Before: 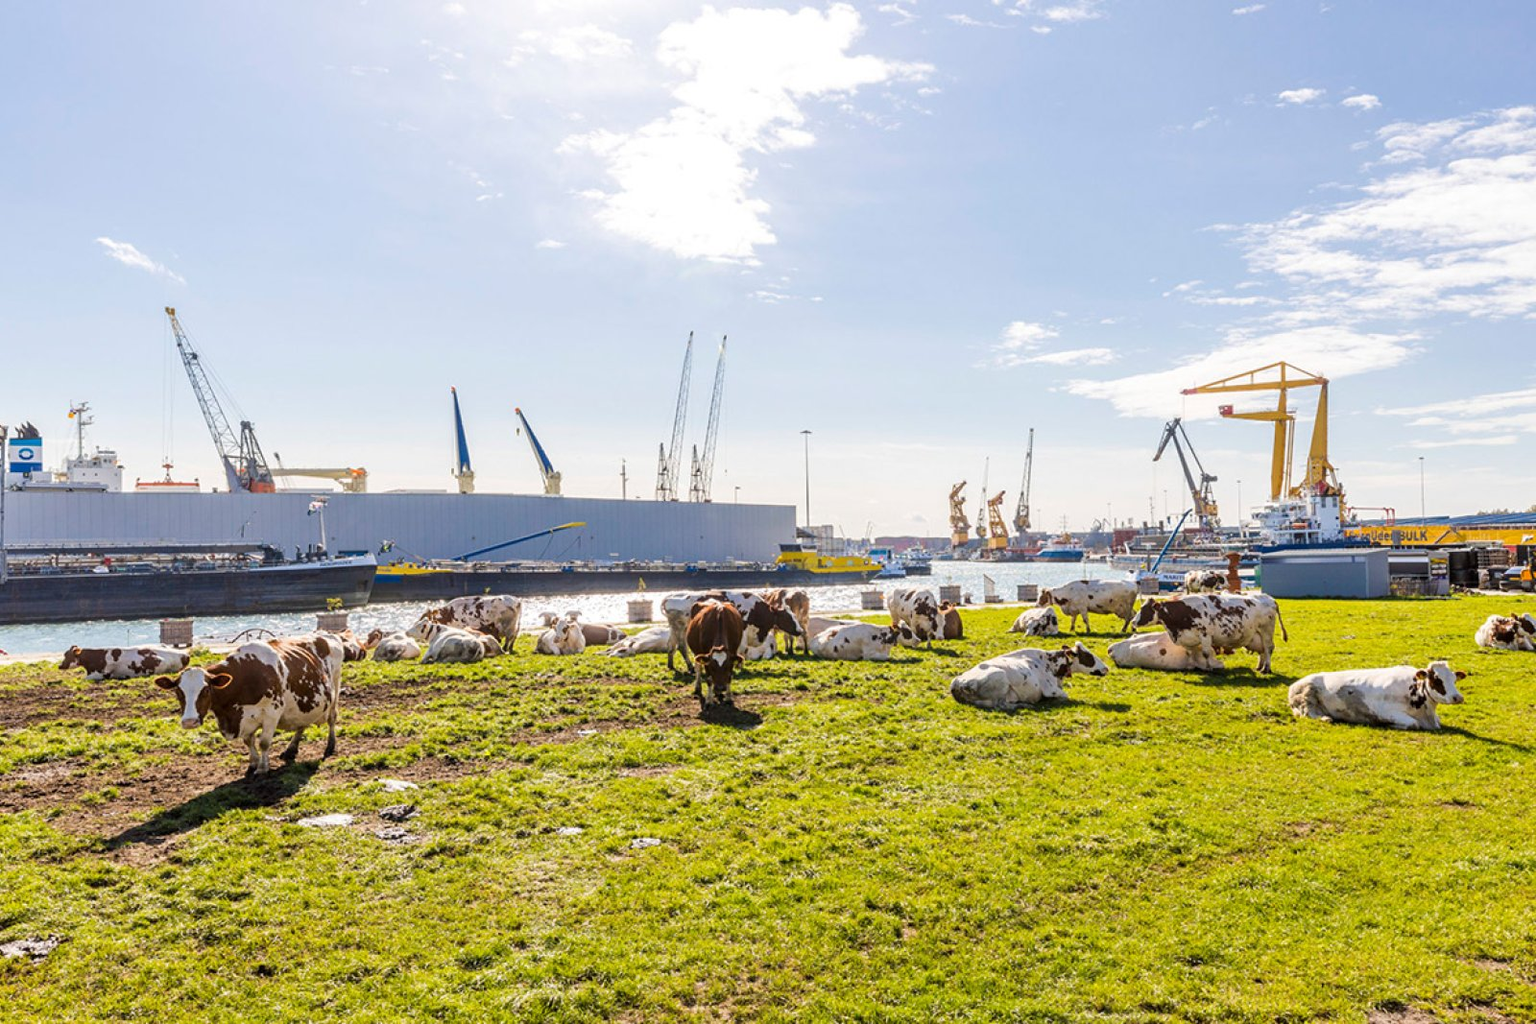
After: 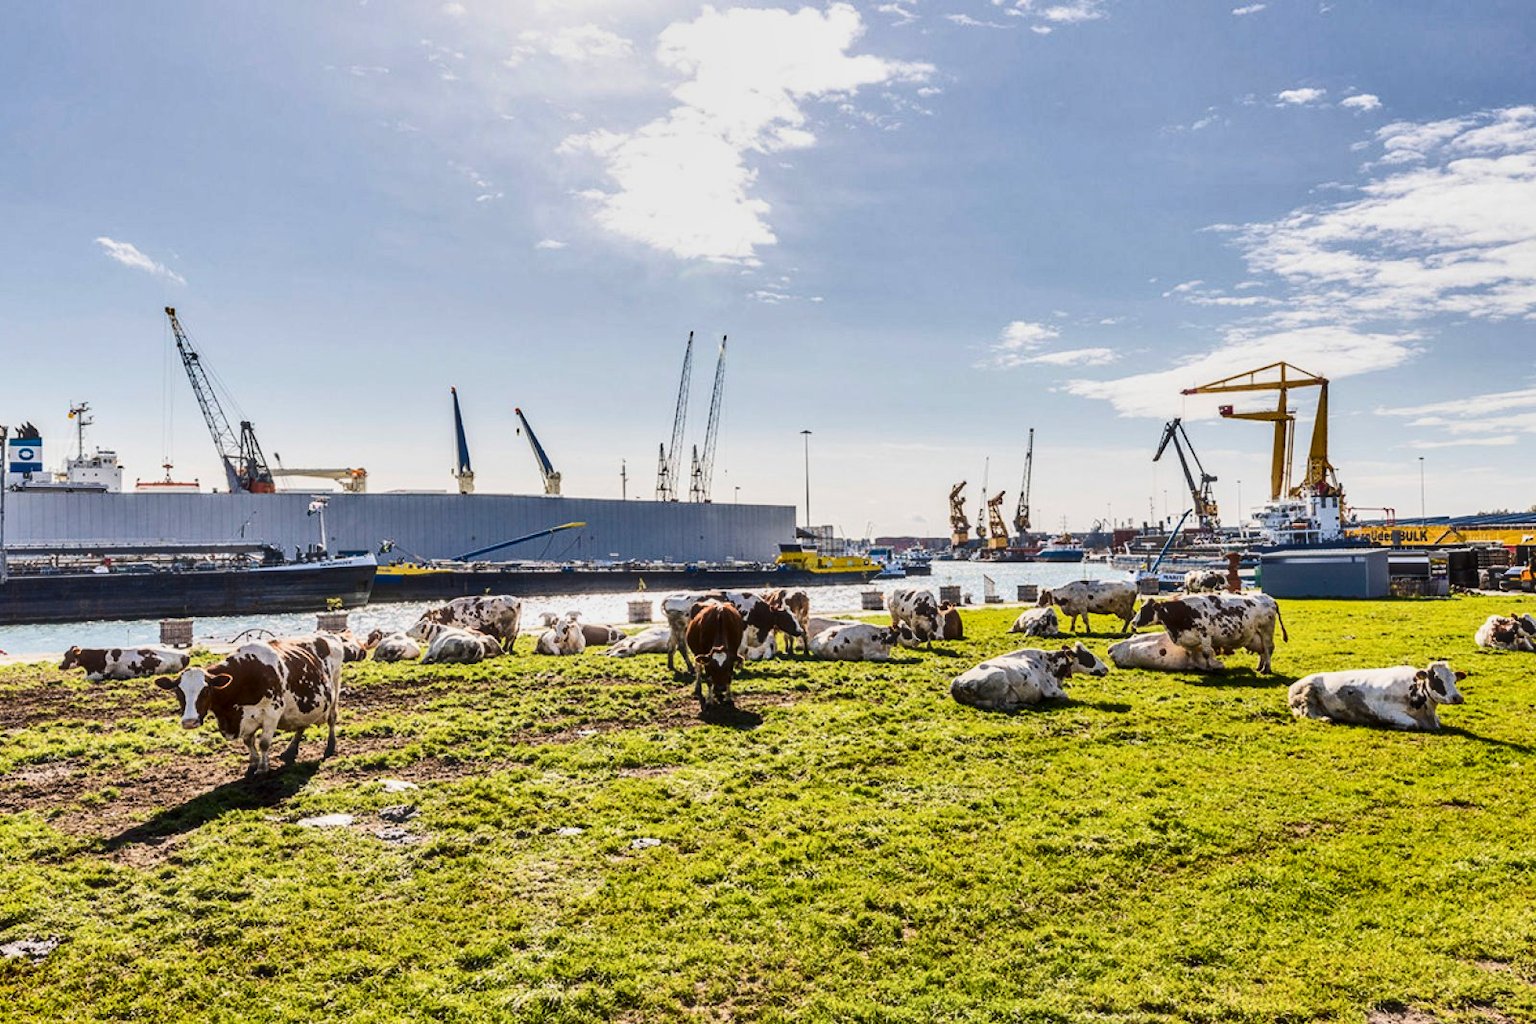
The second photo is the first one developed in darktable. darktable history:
shadows and highlights: white point adjustment -3.64, highlights -63.34, highlights color adjustment 42%, soften with gaussian
contrast brightness saturation: contrast 0.28
haze removal: strength -0.1, adaptive false
local contrast: on, module defaults
